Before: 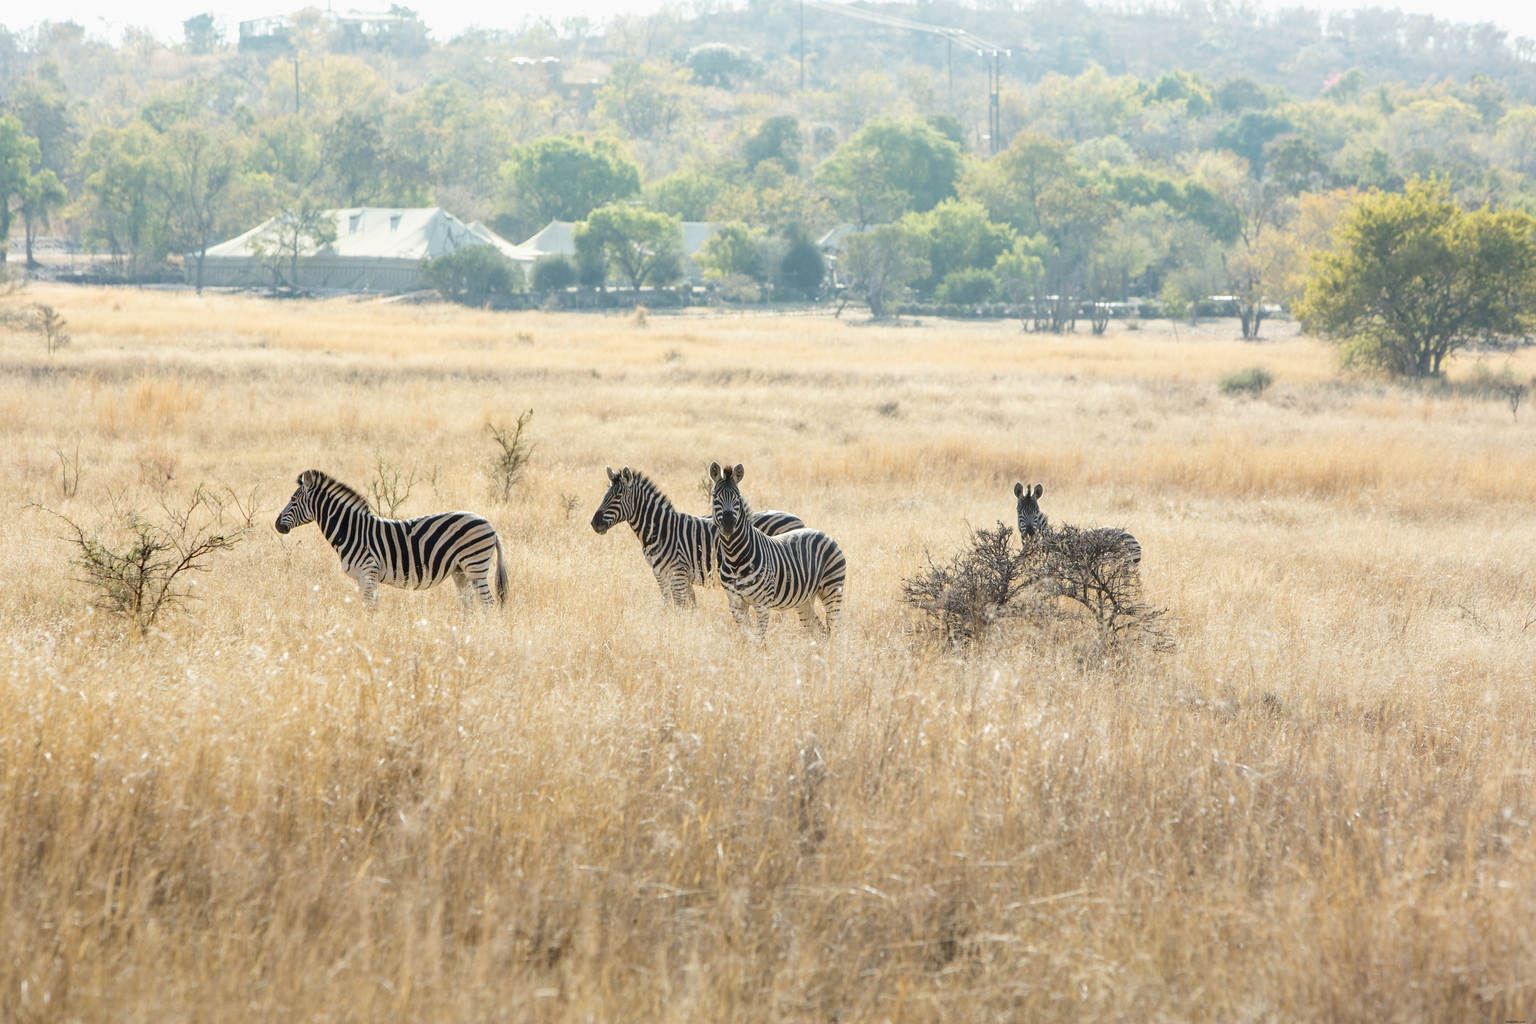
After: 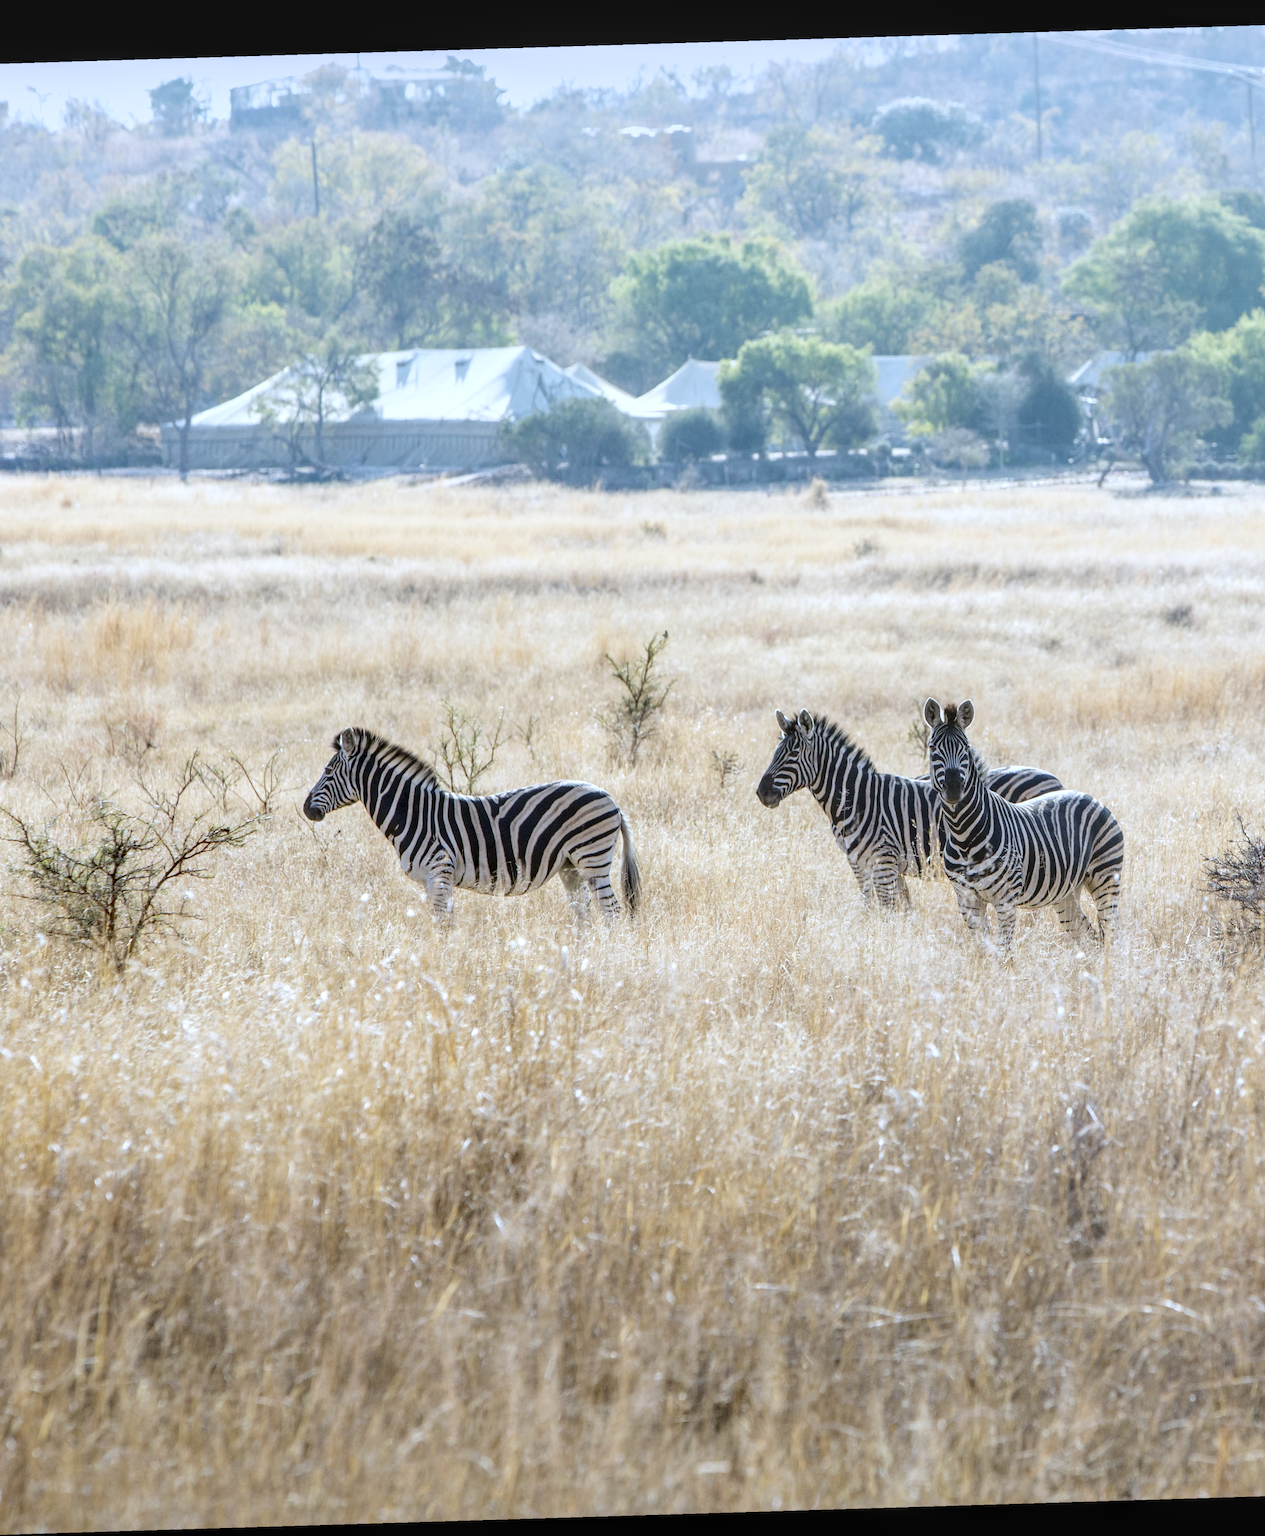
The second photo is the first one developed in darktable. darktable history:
crop: left 5.114%, right 38.589%
white balance: red 0.948, green 1.02, blue 1.176
rotate and perspective: rotation -1.75°, automatic cropping off
local contrast: detail 130%
